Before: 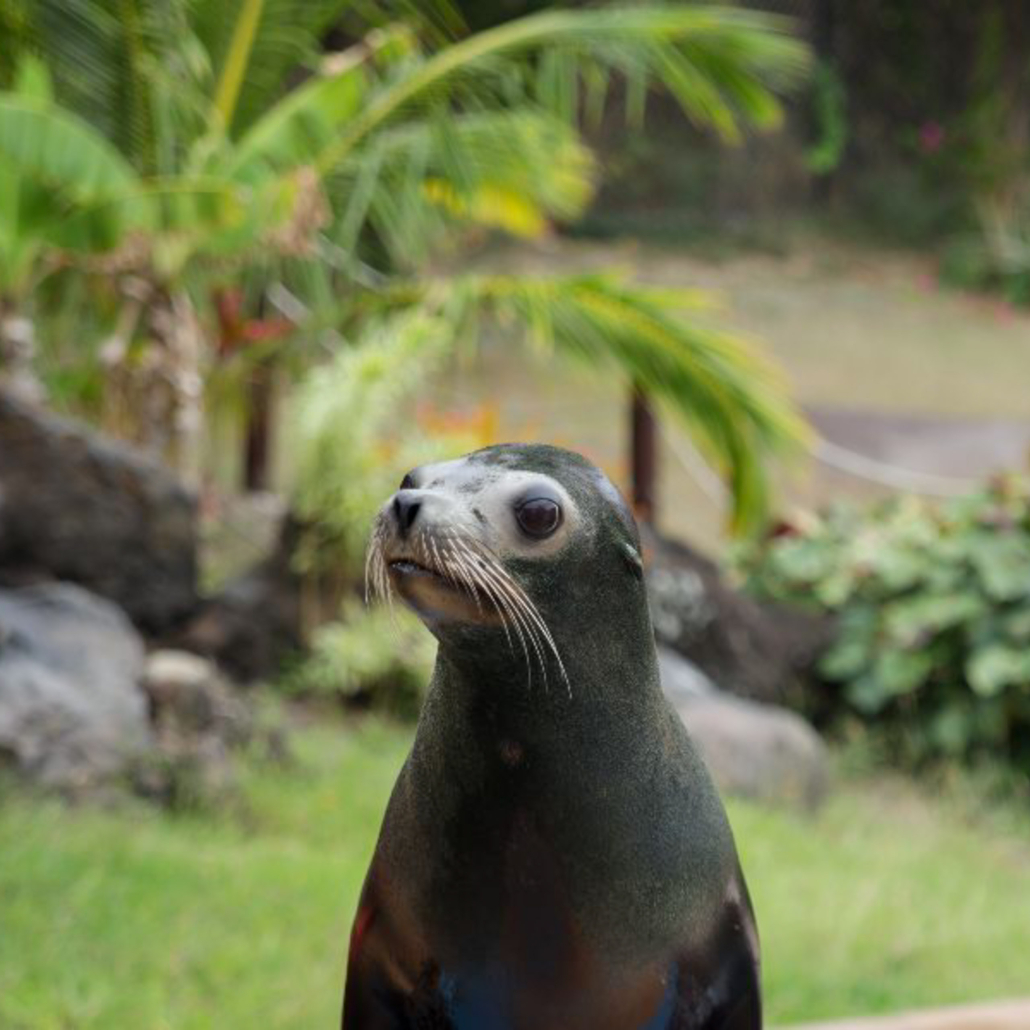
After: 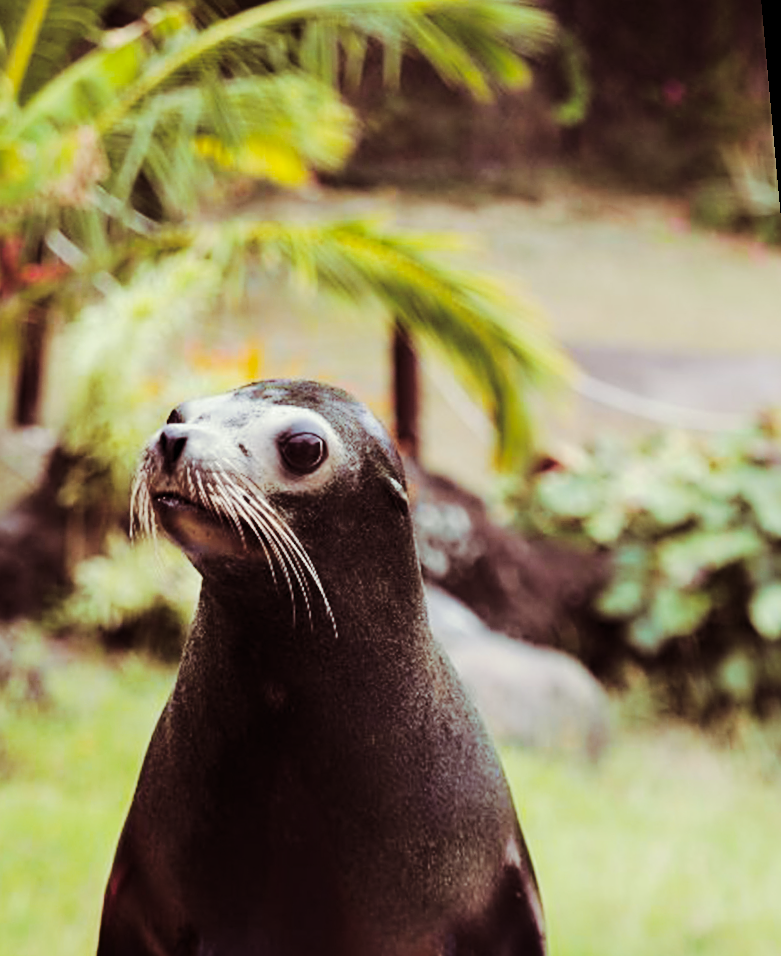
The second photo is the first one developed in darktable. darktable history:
crop and rotate: left 24.034%, top 2.838%, right 6.406%, bottom 6.299%
split-toning: on, module defaults
rotate and perspective: rotation 0.128°, lens shift (vertical) -0.181, lens shift (horizontal) -0.044, shear 0.001, automatic cropping off
tone curve: curves: ch0 [(0, 0) (0.003, 0.002) (0.011, 0.008) (0.025, 0.017) (0.044, 0.027) (0.069, 0.037) (0.1, 0.052) (0.136, 0.074) (0.177, 0.11) (0.224, 0.155) (0.277, 0.237) (0.335, 0.34) (0.399, 0.467) (0.468, 0.584) (0.543, 0.683) (0.623, 0.762) (0.709, 0.827) (0.801, 0.888) (0.898, 0.947) (1, 1)], preserve colors none
sharpen: on, module defaults
